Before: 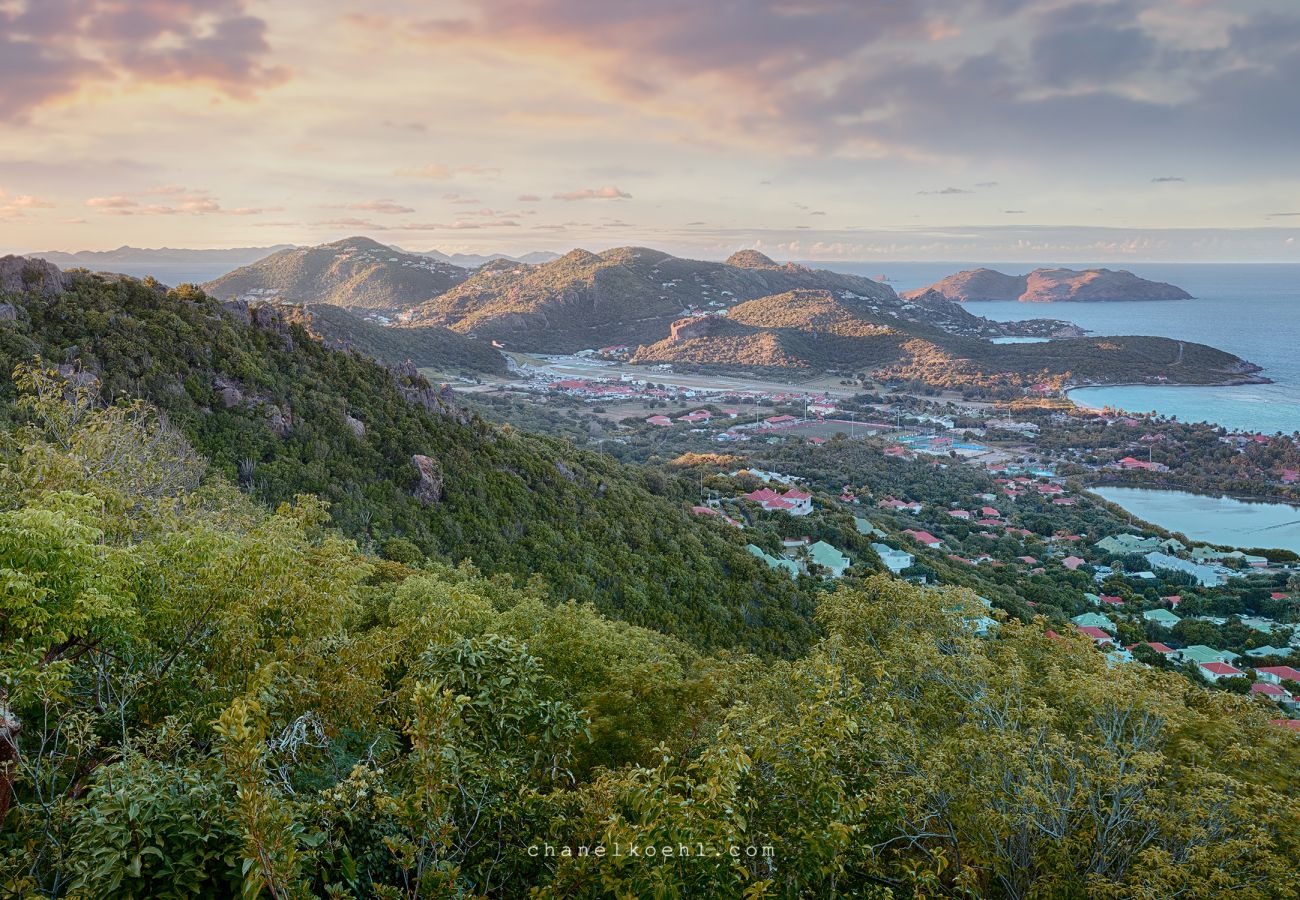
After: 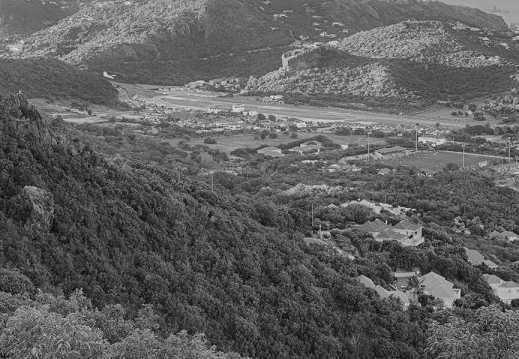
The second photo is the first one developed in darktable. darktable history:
monochrome: a 14.95, b -89.96
crop: left 30%, top 30%, right 30%, bottom 30%
